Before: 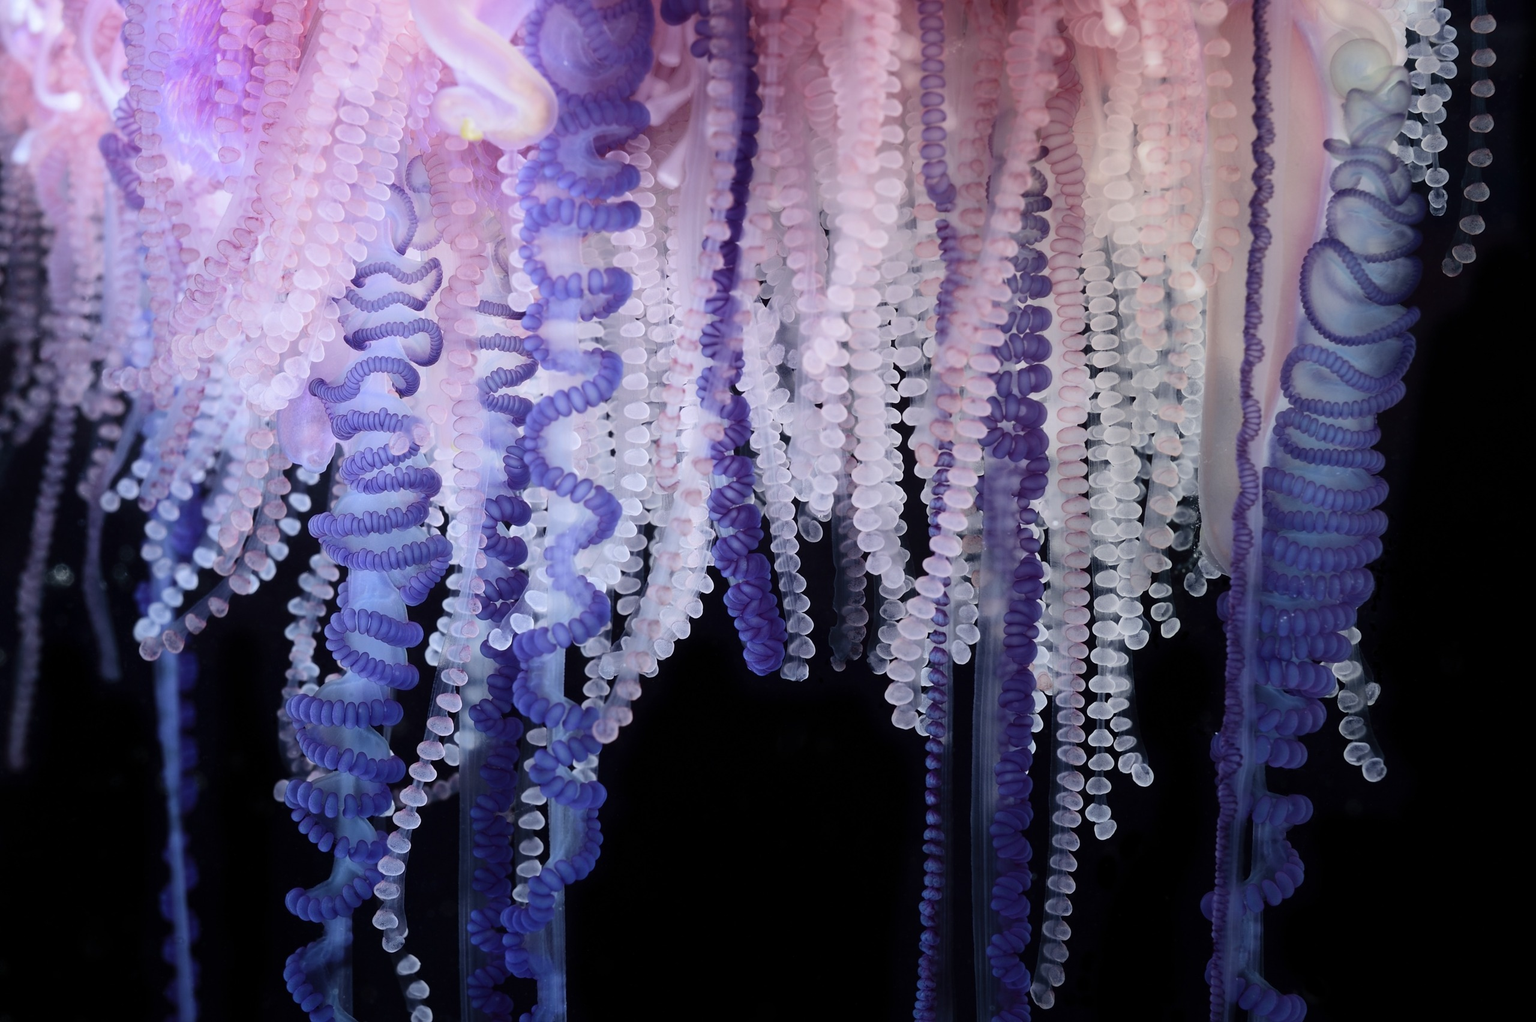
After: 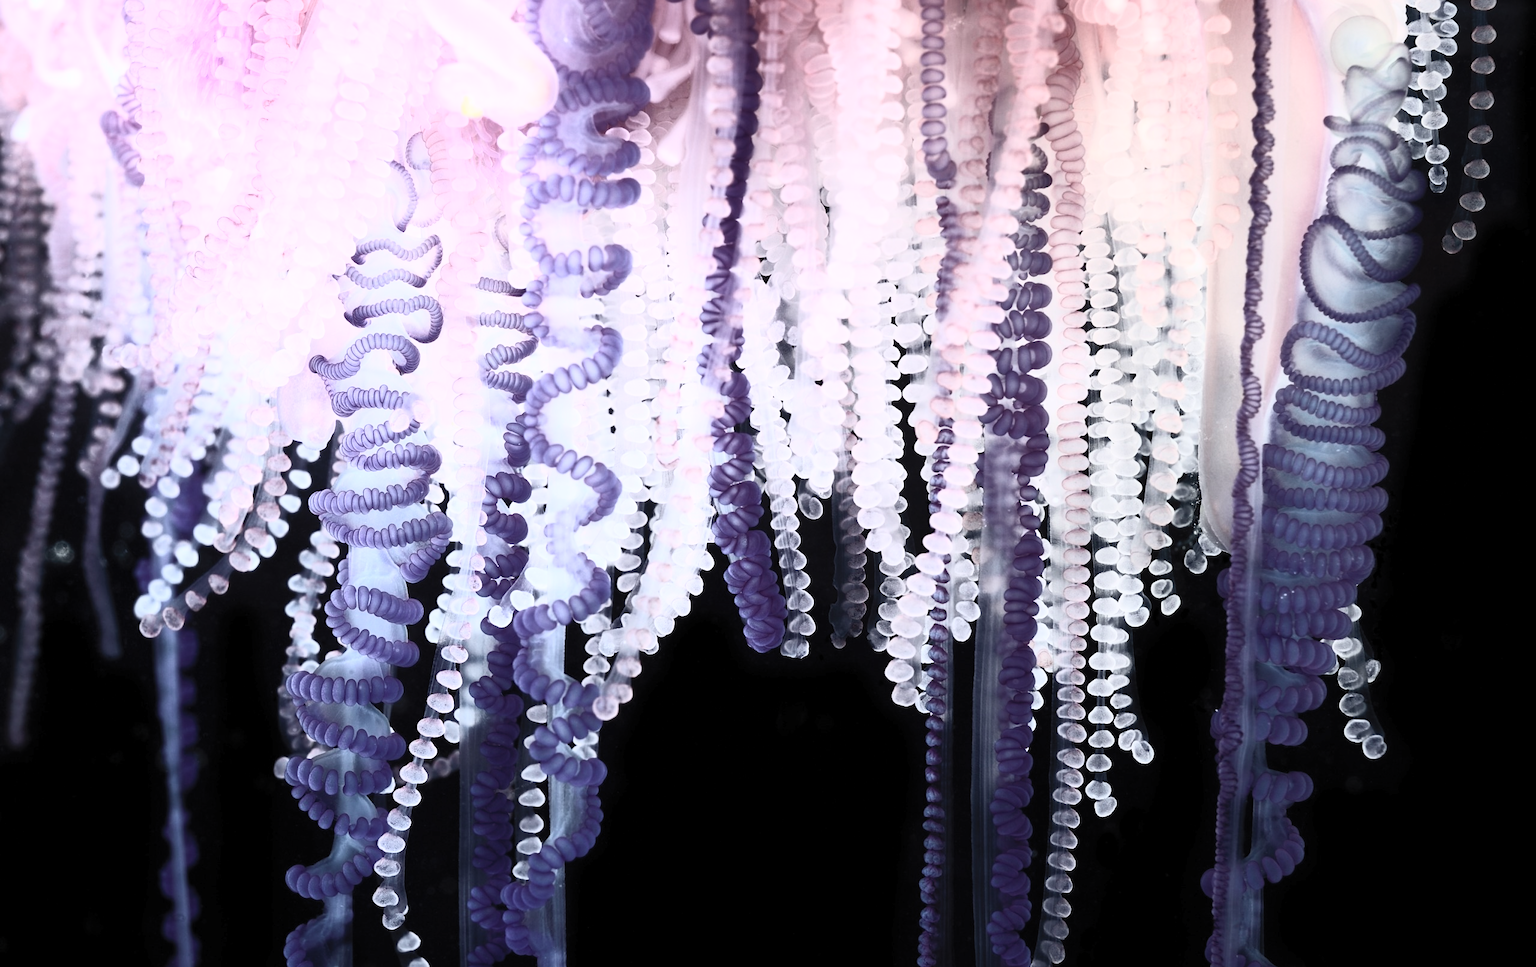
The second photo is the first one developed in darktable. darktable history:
crop and rotate: top 2.318%, bottom 3.019%
contrast brightness saturation: contrast 0.563, brightness 0.571, saturation -0.342
